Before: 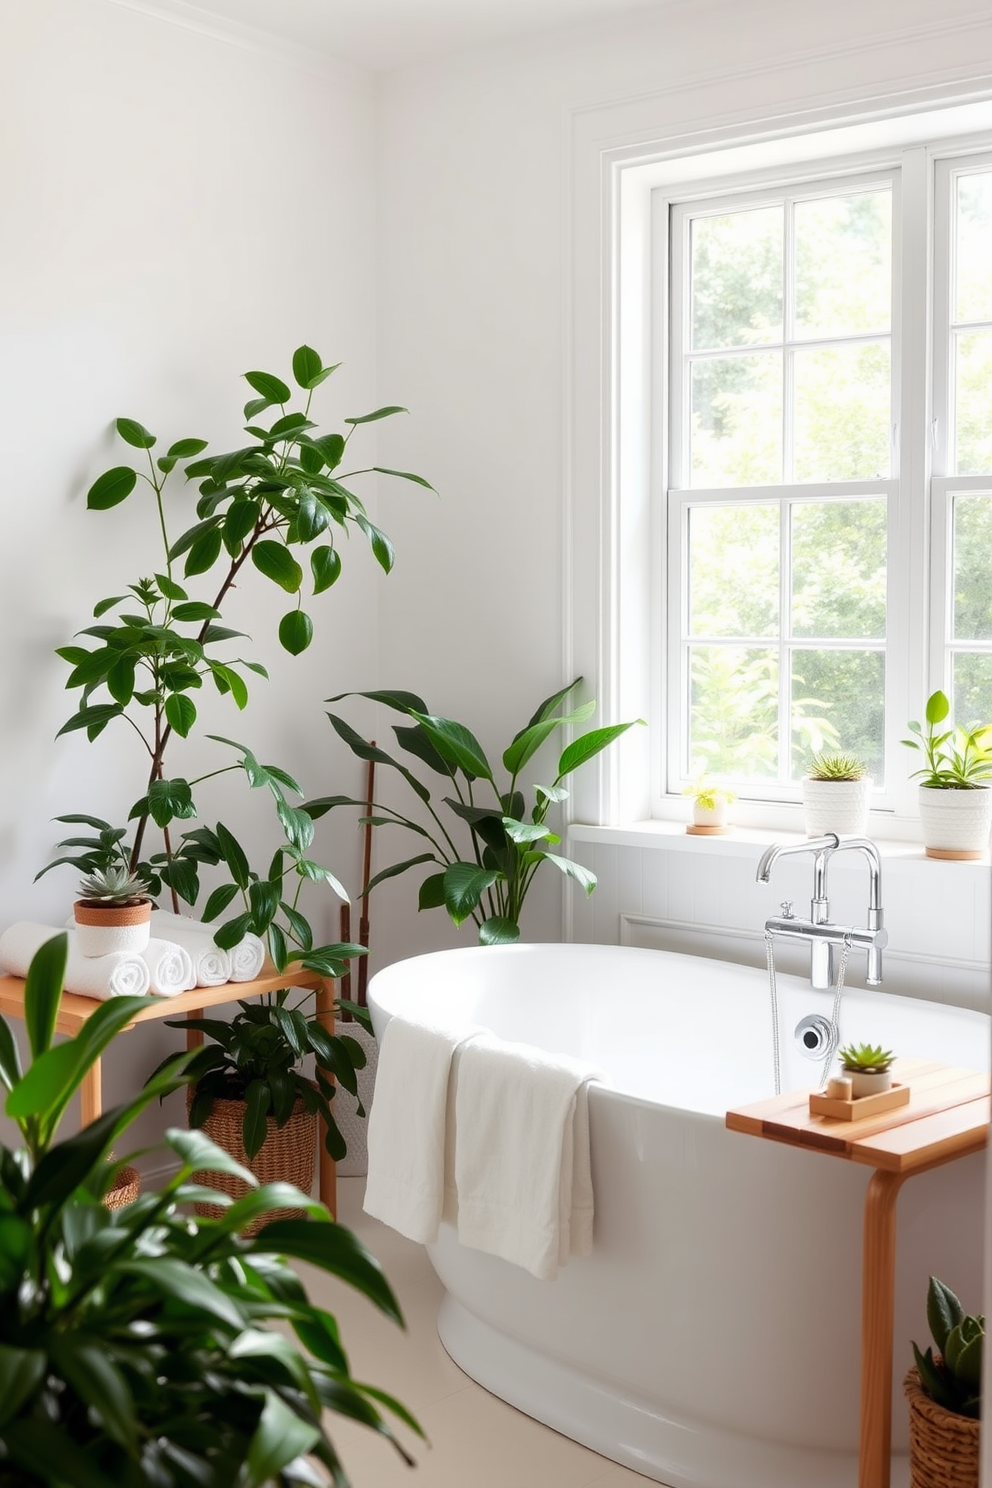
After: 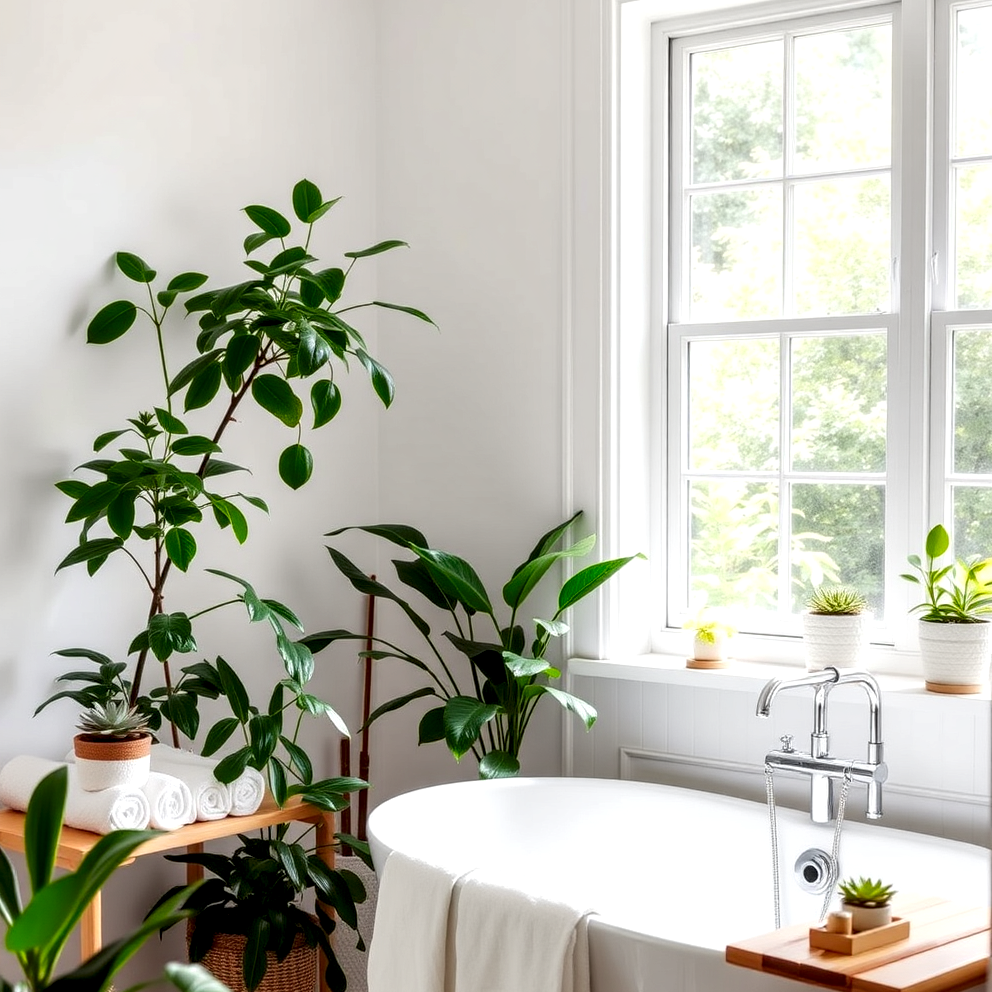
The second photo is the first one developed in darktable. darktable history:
crop: top 11.166%, bottom 22.168%
contrast brightness saturation: saturation 0.18
local contrast: highlights 60%, shadows 60%, detail 160%
